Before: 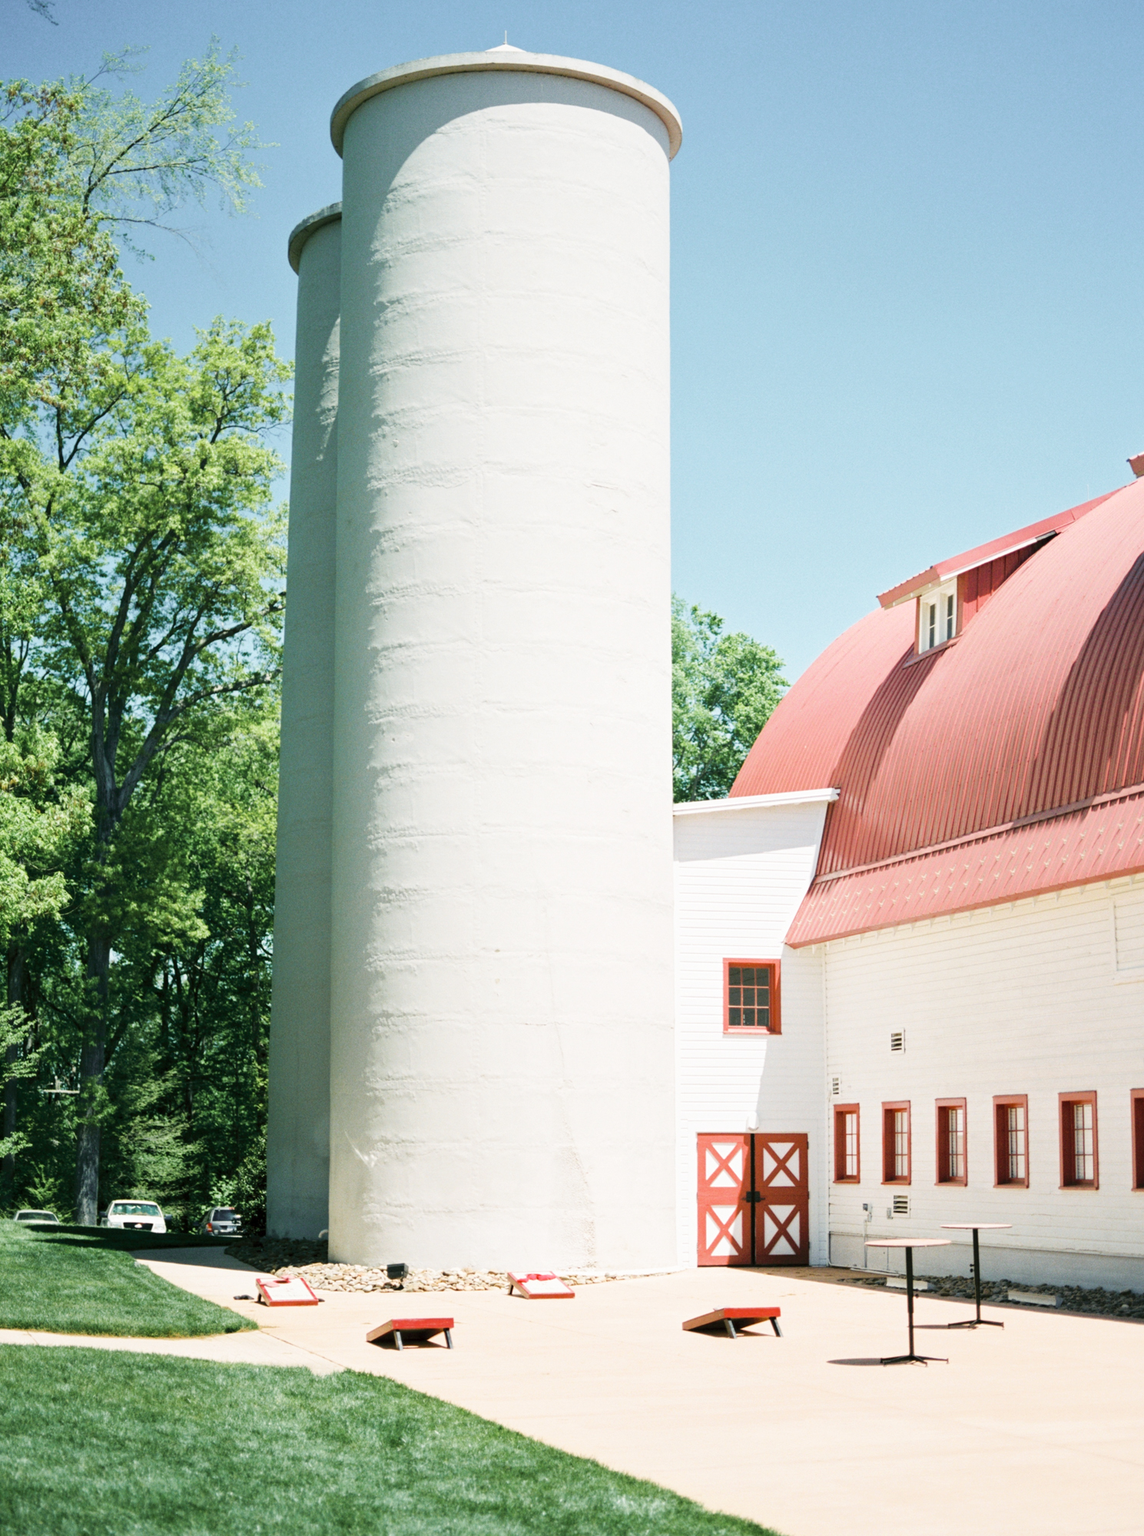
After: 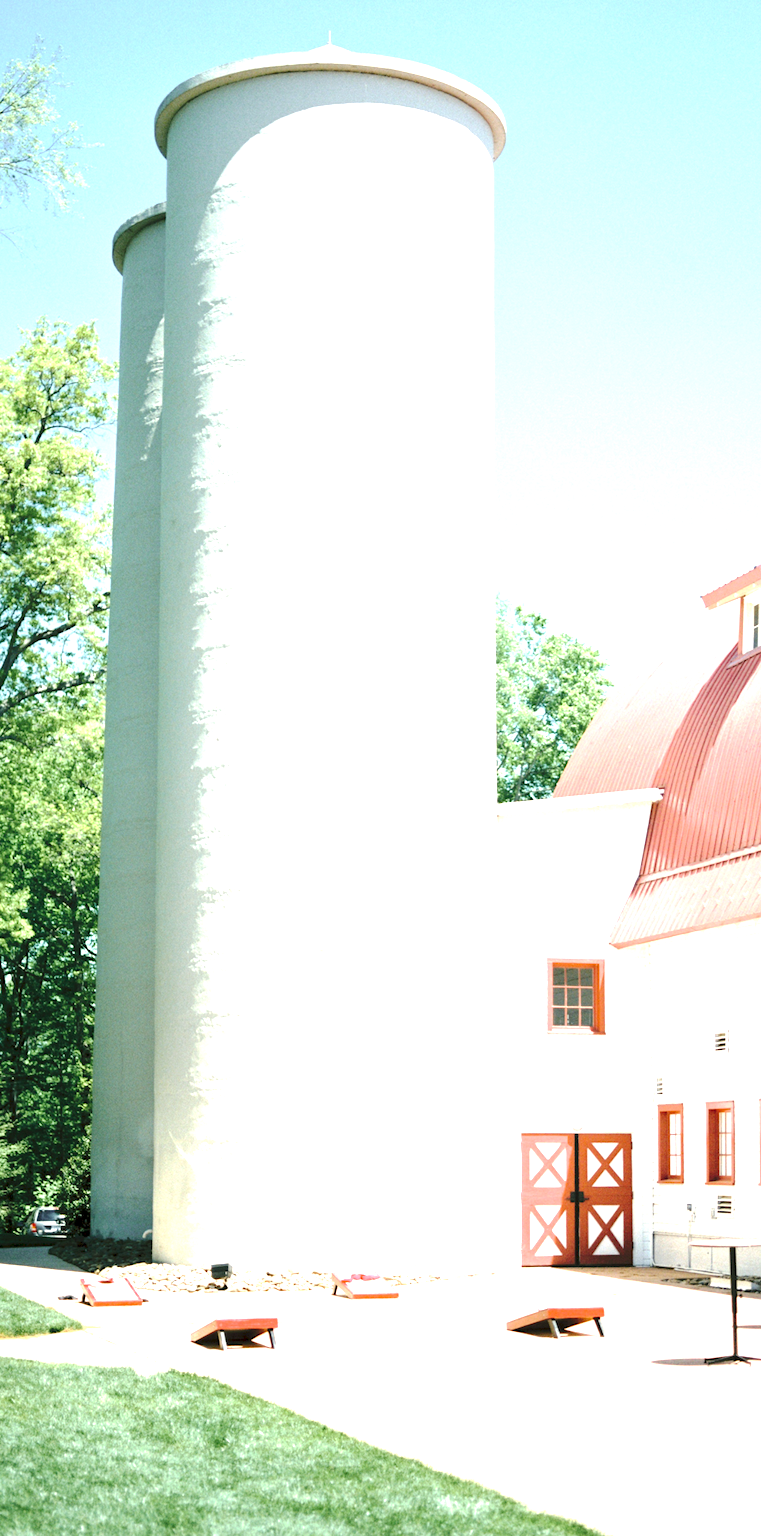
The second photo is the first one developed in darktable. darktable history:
crop: left 15.419%, right 17.914%
tone curve: curves: ch0 [(0, 0) (0.003, 0.054) (0.011, 0.058) (0.025, 0.069) (0.044, 0.087) (0.069, 0.1) (0.1, 0.123) (0.136, 0.152) (0.177, 0.183) (0.224, 0.234) (0.277, 0.291) (0.335, 0.367) (0.399, 0.441) (0.468, 0.524) (0.543, 0.6) (0.623, 0.673) (0.709, 0.744) (0.801, 0.812) (0.898, 0.89) (1, 1)], preserve colors none
exposure: black level correction 0.001, exposure 1 EV, compensate highlight preservation false
